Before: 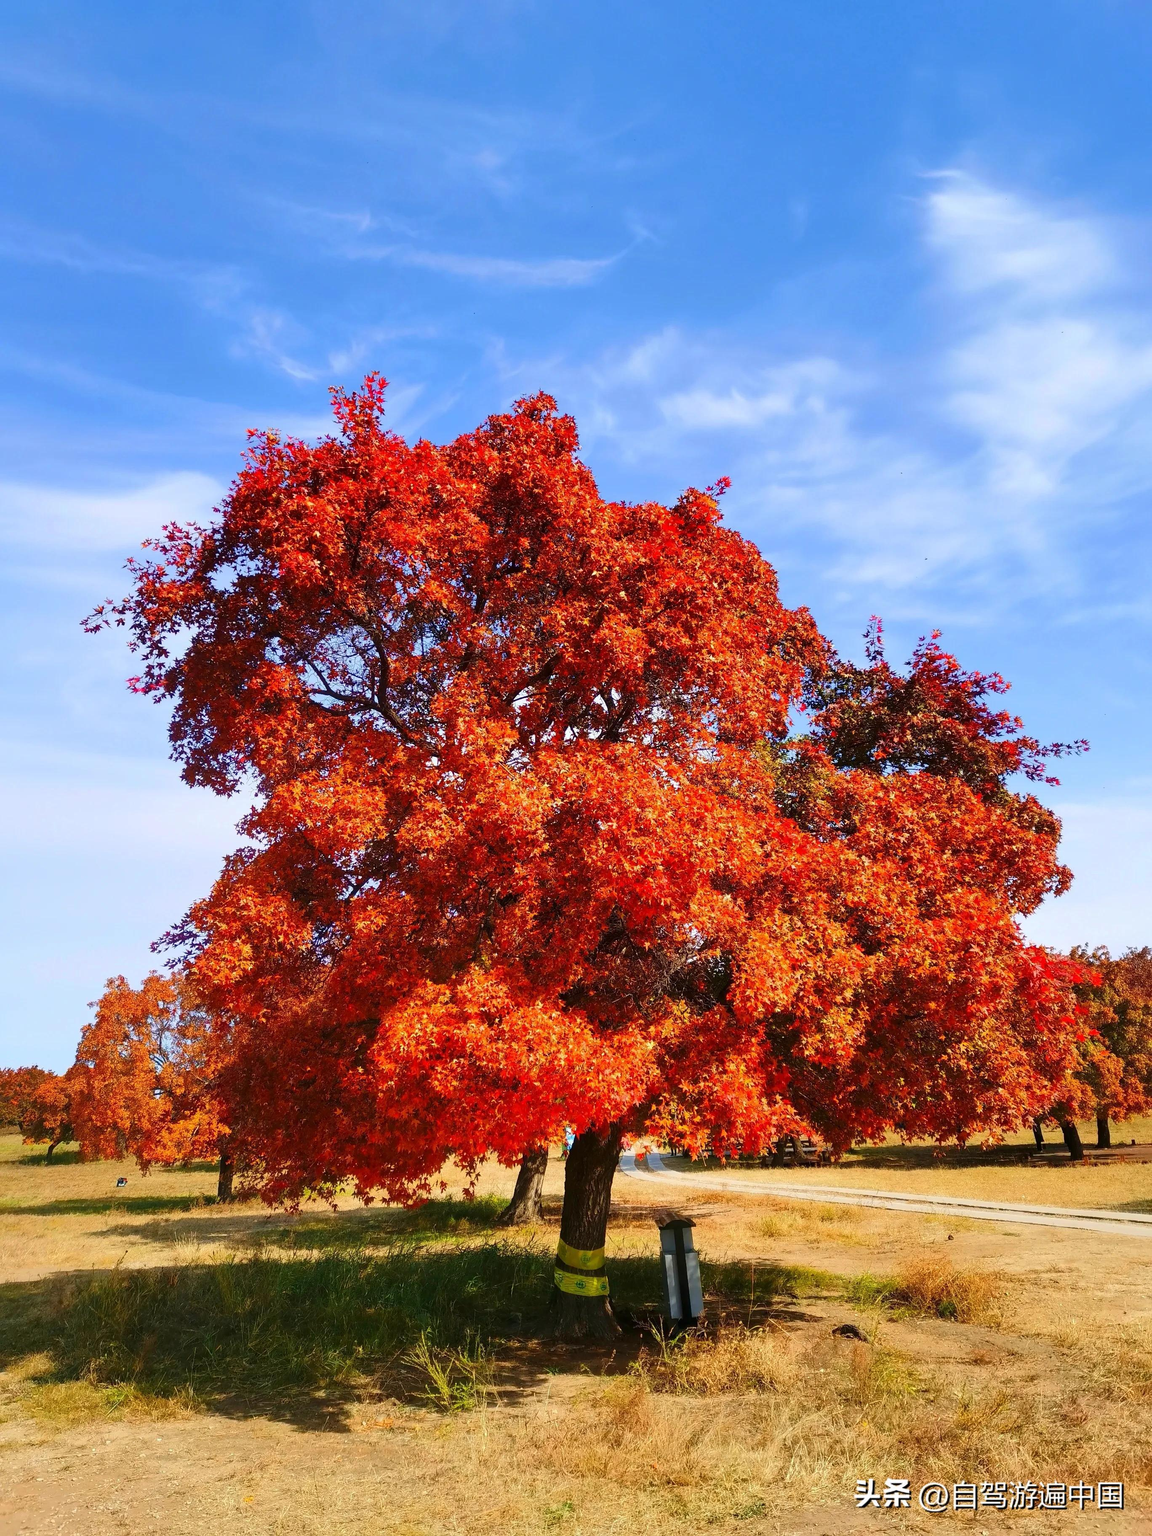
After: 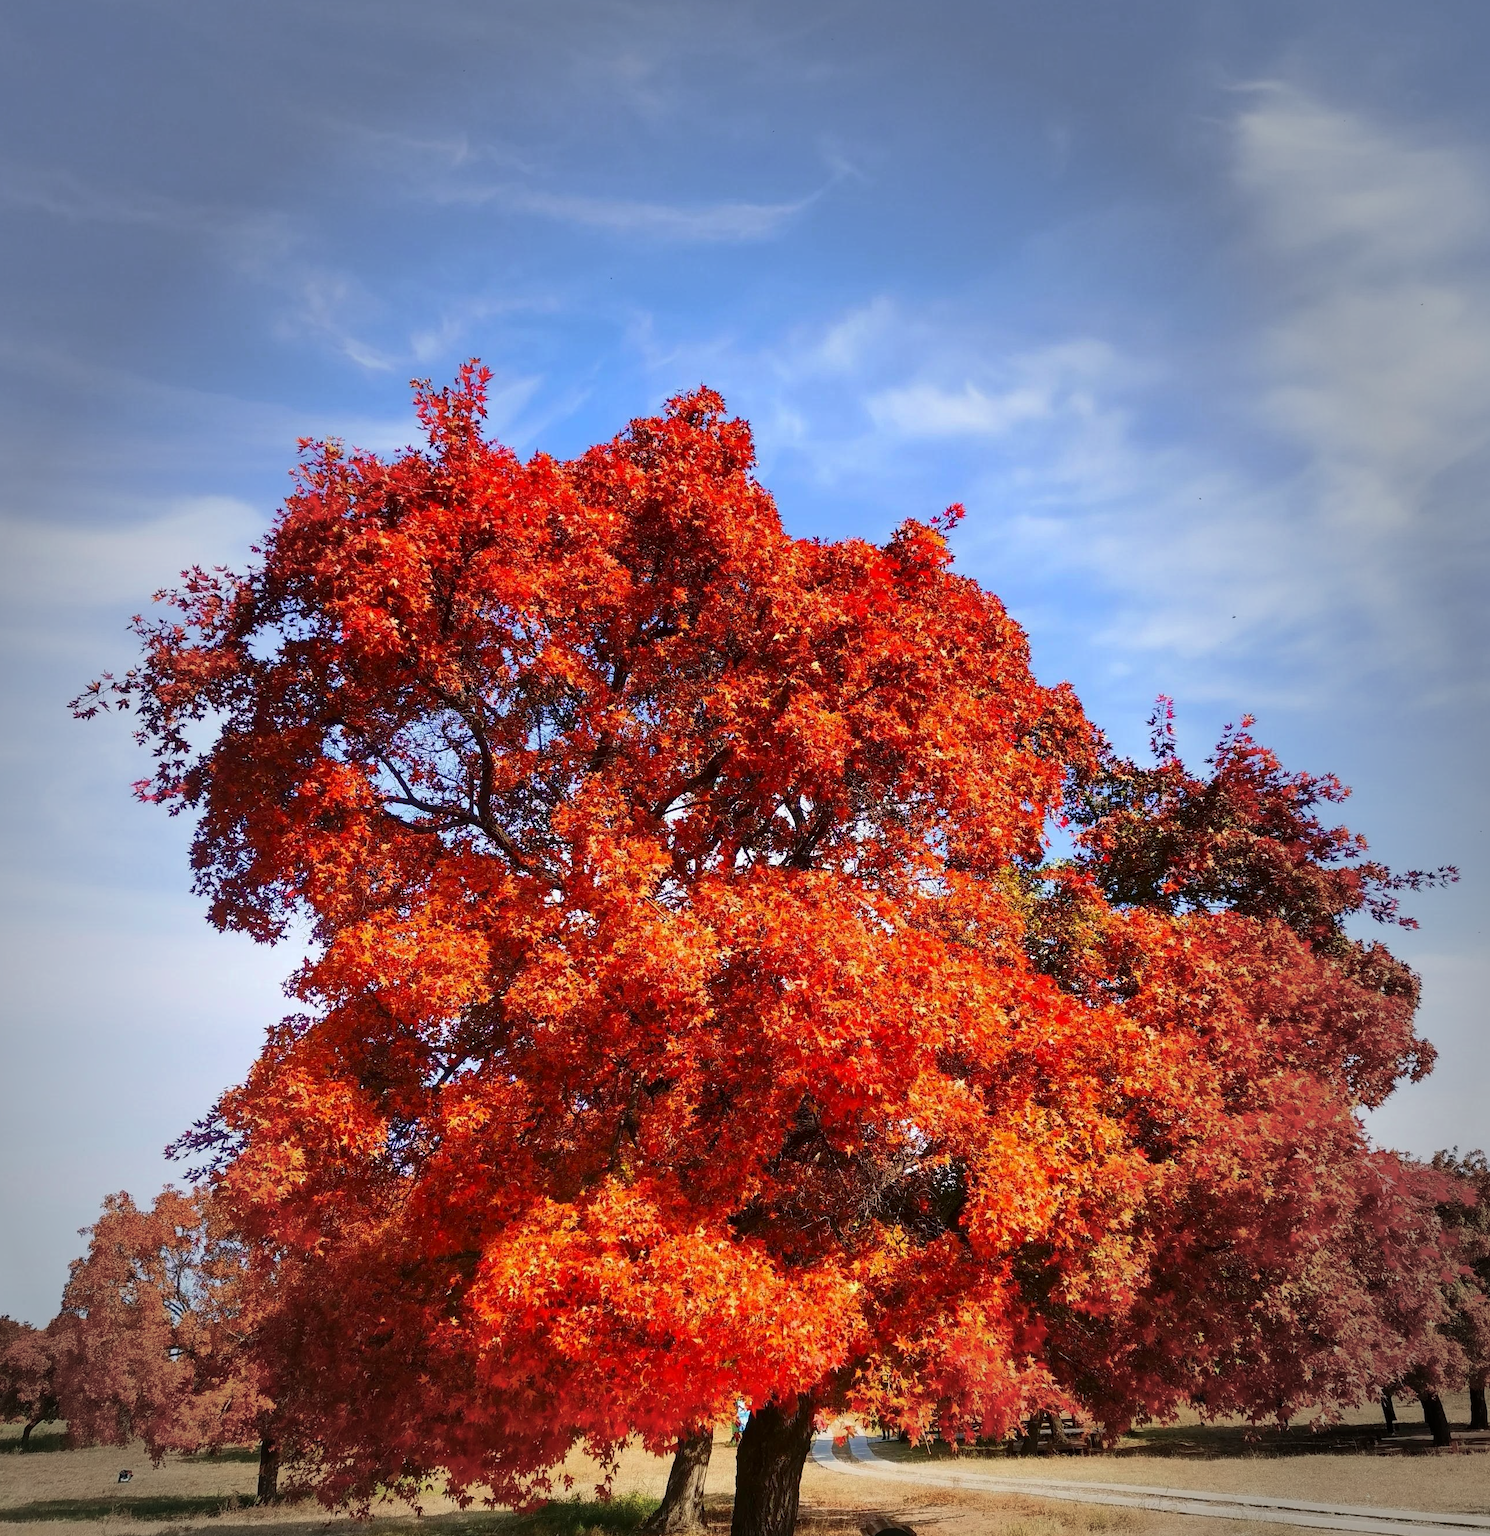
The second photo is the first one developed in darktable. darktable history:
exposure: black level correction 0.001, compensate highlight preservation false
crop: left 2.737%, top 7.287%, right 3.421%, bottom 20.179%
vignetting: fall-off start 64.63%, center (-0.034, 0.148), width/height ratio 0.881
